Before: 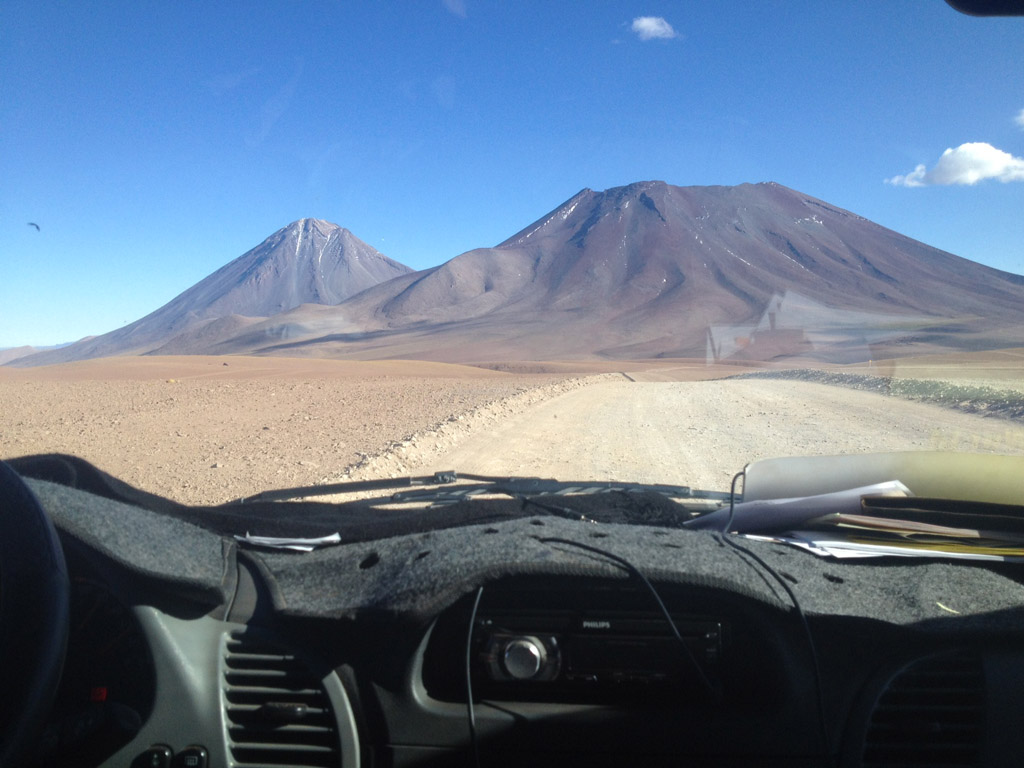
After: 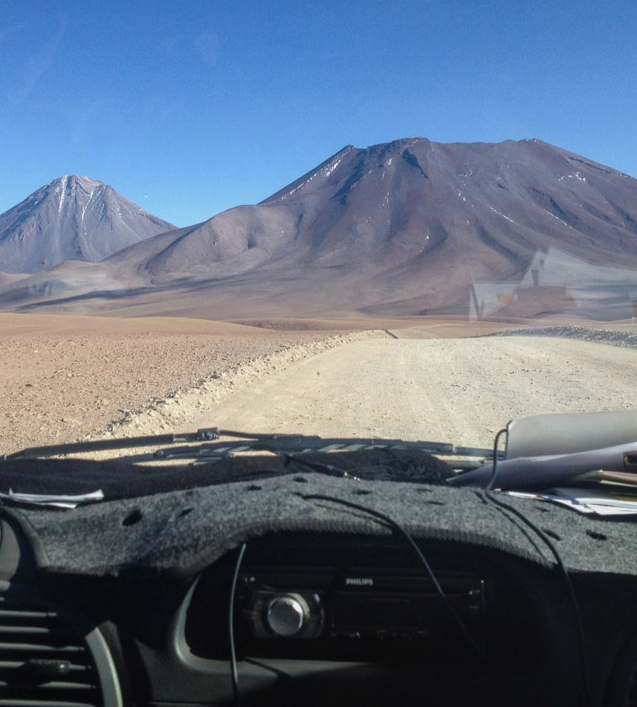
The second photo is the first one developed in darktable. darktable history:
local contrast: on, module defaults
exposure: exposure -0.269 EV, compensate highlight preservation false
crop and rotate: left 23.207%, top 5.628%, right 14.54%, bottom 2.247%
